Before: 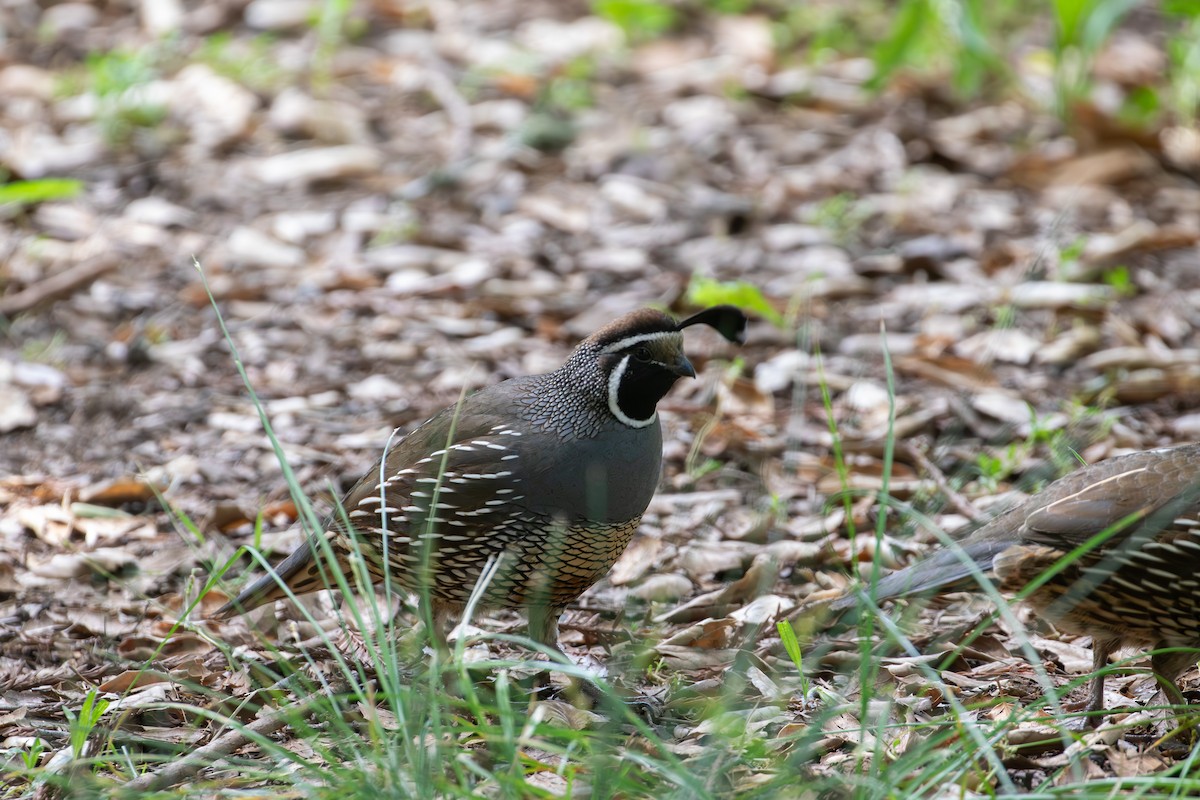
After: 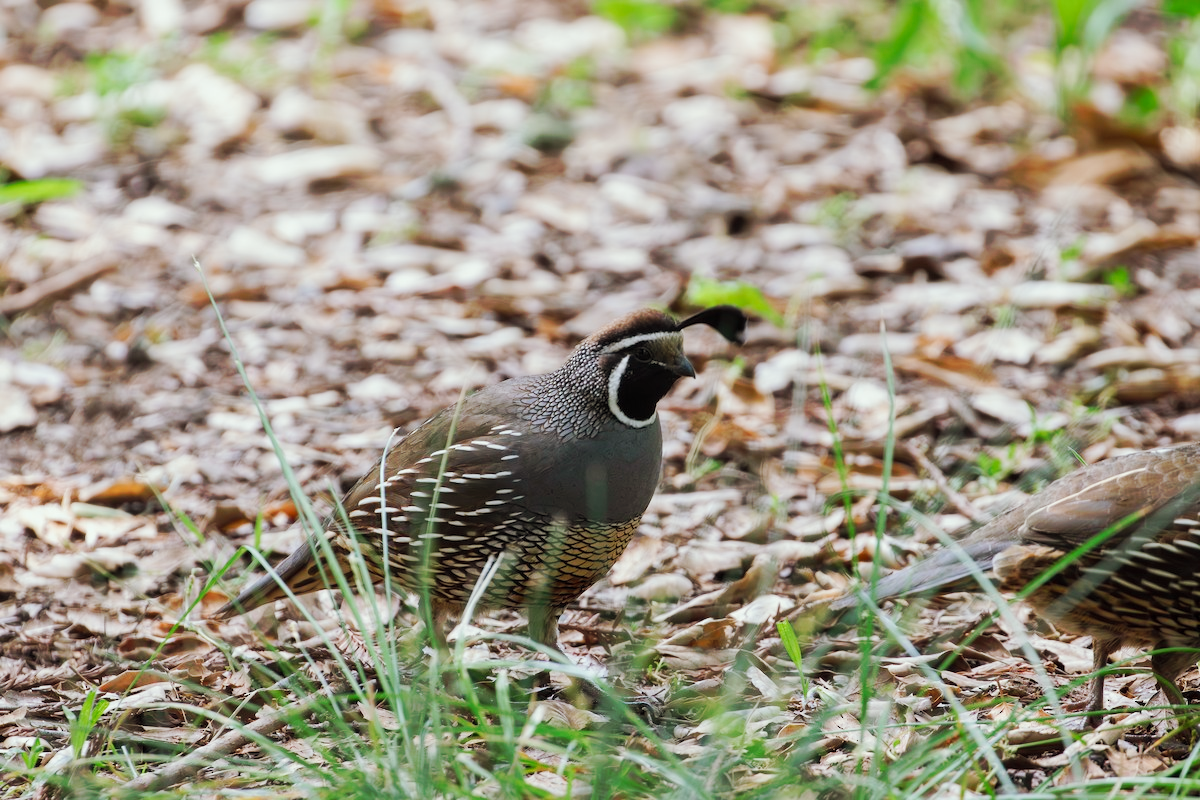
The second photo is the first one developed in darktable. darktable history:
tone curve: curves: ch0 [(0, 0) (0.003, 0.003) (0.011, 0.011) (0.025, 0.024) (0.044, 0.043) (0.069, 0.067) (0.1, 0.096) (0.136, 0.131) (0.177, 0.171) (0.224, 0.216) (0.277, 0.267) (0.335, 0.323) (0.399, 0.384) (0.468, 0.45) (0.543, 0.549) (0.623, 0.628) (0.709, 0.713) (0.801, 0.803) (0.898, 0.899) (1, 1)], preserve colors none
color look up table: target L [93.09, 91.83, 89.9, 86.81, 73.02, 72.09, 69.53, 60.84, 62.51, 52.19, 32.28, 25.97, 3.732, 200, 86.59, 75.9, 73.67, 63.85, 66.19, 51.56, 49.94, 43.53, 43.07, 33.72, 36.7, 13.75, 94.6, 88.25, 71.22, 77.01, 66.89, 67.77, 67.88, 59.98, 56.37, 48.08, 46.62, 46.37, 36.33, 33.76, 11.19, 6.976, 6.14, 92.57, 77.97, 75.31, 67.12, 44.9, 45.03], target a [-9.657, -24.78, -32.08, -52.68, -21.43, -67.05, -32.6, -34.02, -2.94, -51.92, -35.67, -9.406, -4.489, 0, 10.67, 6.449, 40.29, 53.81, 54.56, 41.06, 12.25, 15.96, 67.71, 13.69, 61.03, 30.66, 0.693, 16.48, 18.89, 38.33, 68.51, 25.51, 17.18, 8.573, 77.23, 73.05, 38.12, 59.85, 47.78, 32.6, 27.63, 24.94, 0.419, -20.86, -1.486, -4.296, -24.09, -0.829, -29.94], target b [23.59, 49.09, 17.96, 26.9, 72.36, 67.3, 7.374, 42.27, 21.84, 53.05, 31.42, 33.15, 2.181, 0, 19.66, 76.61, 5.489, 72.41, 22.57, 60.25, 55.75, 39.48, 54.9, 8.184, 17.87, 19.06, 0.248, -10.5, 0.655, -29, -35.03, -19.48, -43.25, -13.81, -14.22, -29.94, -23.5, -51.88, 1.064, -60.63, -35.66, 1.002, -13.89, -7.415, -27.18, -1.507, -25.26, -41.67, -3.305], num patches 49
